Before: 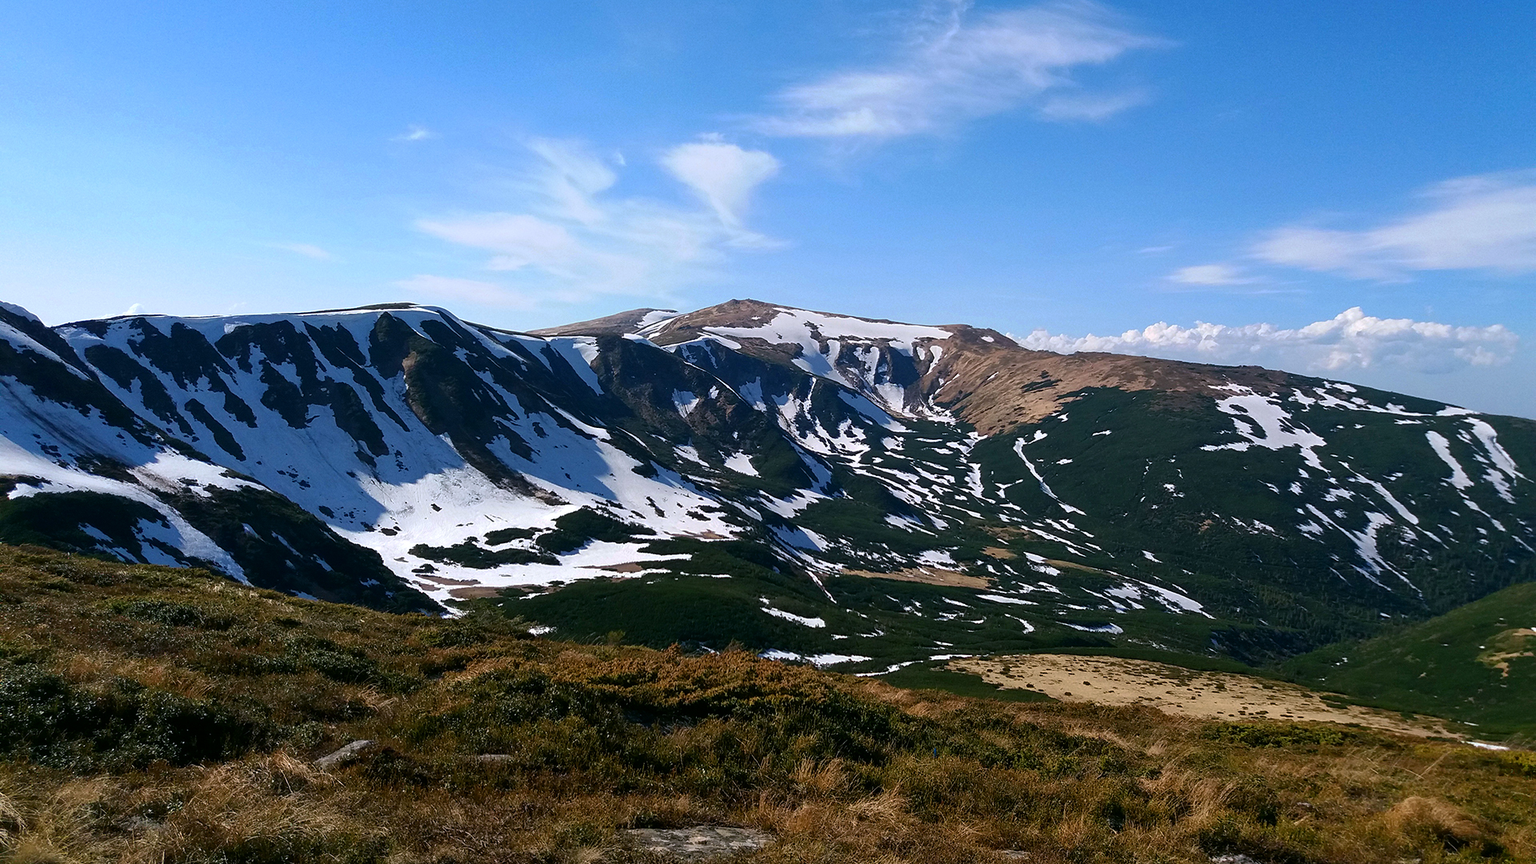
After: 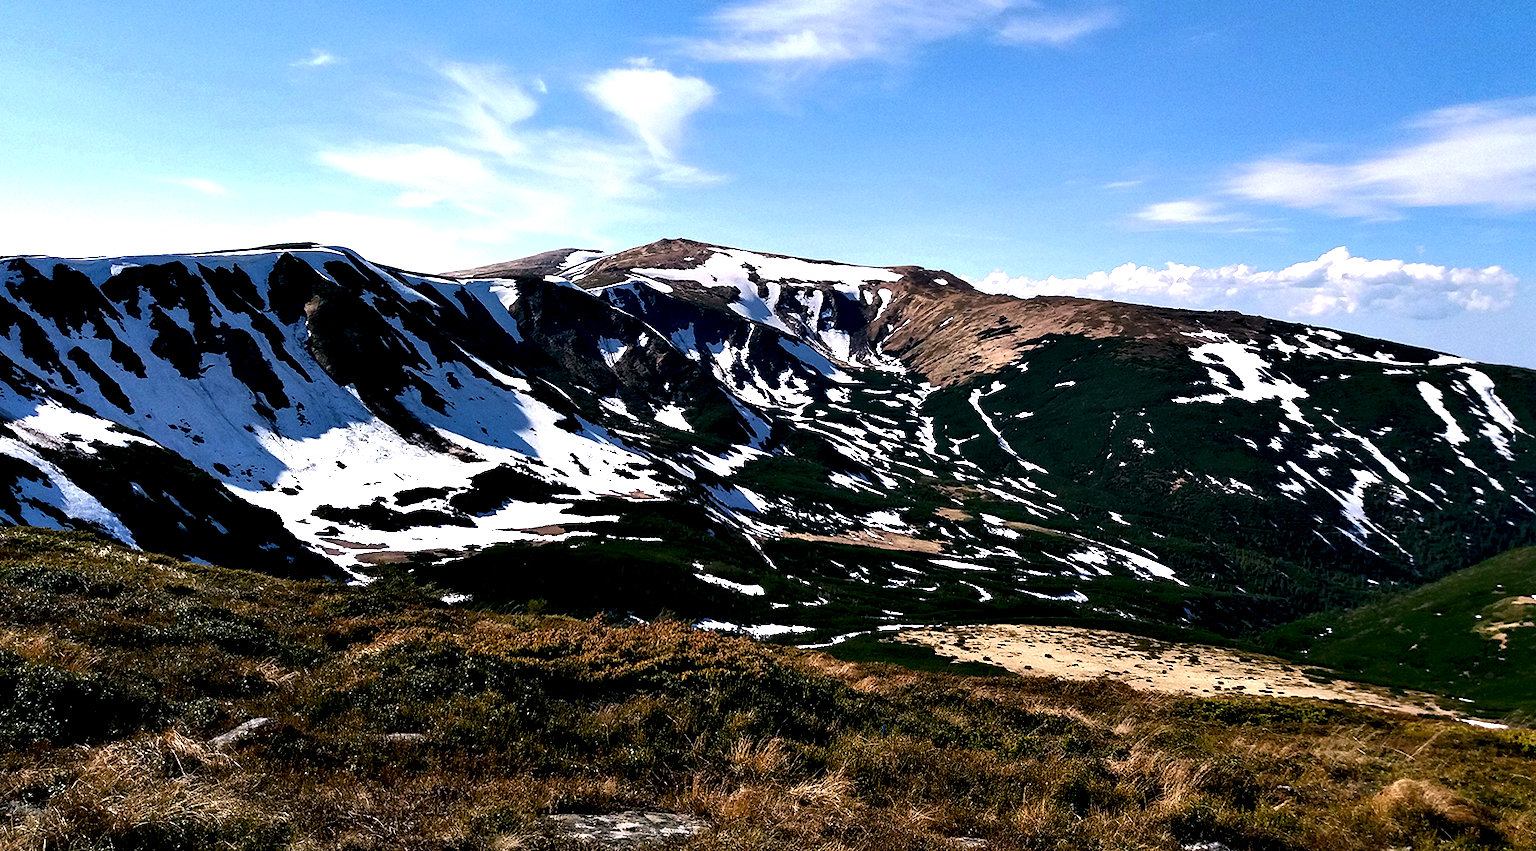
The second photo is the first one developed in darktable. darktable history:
crop and rotate: left 8.009%, top 9.352%
contrast equalizer: y [[0.6 ×6], [0.55 ×6], [0 ×6], [0 ×6], [0 ×6]]
color correction: highlights a* 3.11, highlights b* -1.62, shadows a* -0.068, shadows b* 2.5, saturation 0.976
exposure: black level correction 0.005, exposure 0.005 EV, compensate exposure bias true, compensate highlight preservation false
tone equalizer: -8 EV -0.377 EV, -7 EV -0.367 EV, -6 EV -0.35 EV, -5 EV -0.19 EV, -3 EV 0.227 EV, -2 EV 0.359 EV, -1 EV 0.4 EV, +0 EV 0.395 EV, edges refinement/feathering 500, mask exposure compensation -1.57 EV, preserve details no
